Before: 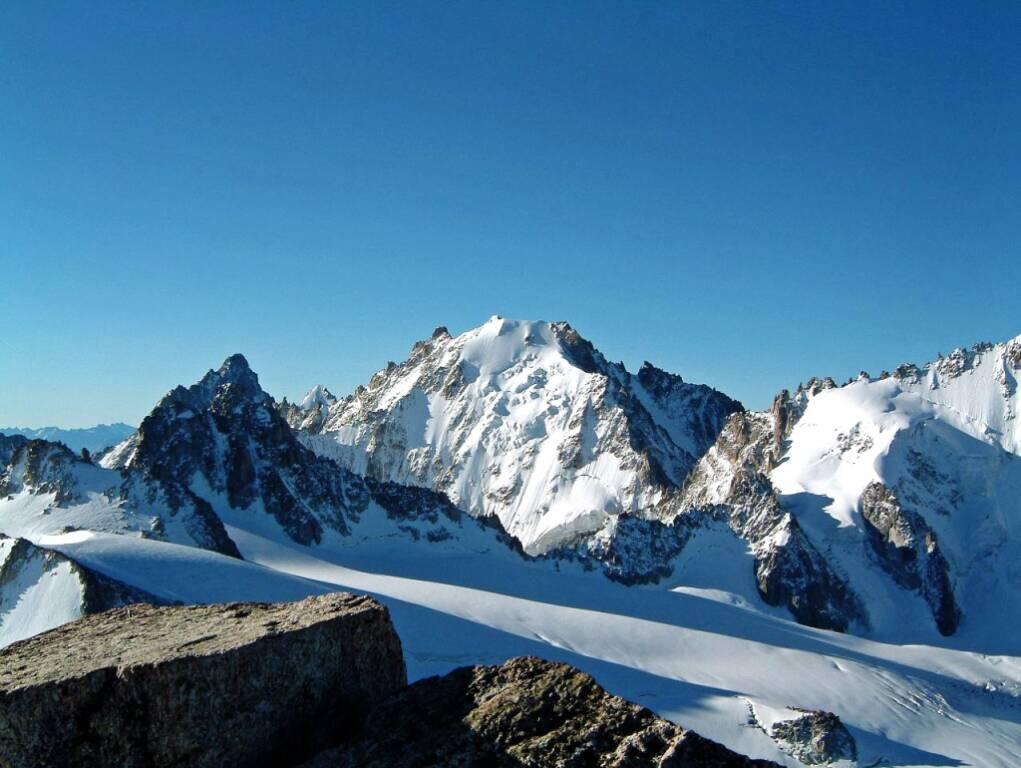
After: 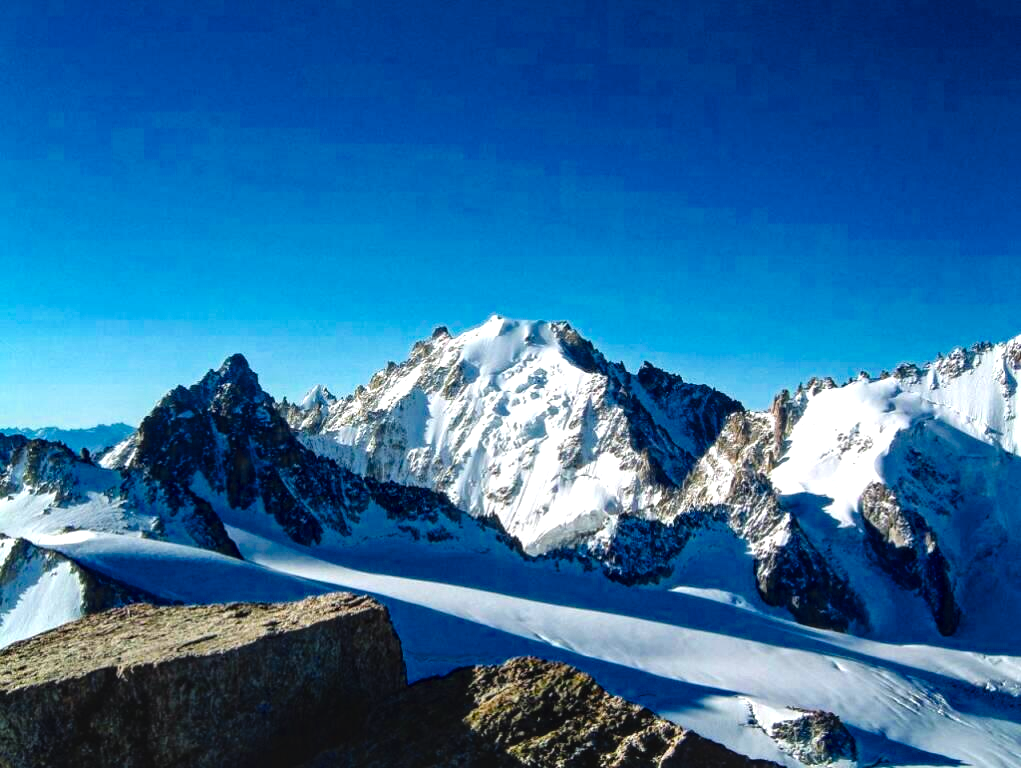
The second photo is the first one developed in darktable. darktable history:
exposure: black level correction -0.003, exposure 0.032 EV, compensate exposure bias true, compensate highlight preservation false
local contrast: on, module defaults
tone equalizer: -8 EV -0.426 EV, -7 EV -0.381 EV, -6 EV -0.316 EV, -5 EV -0.205 EV, -3 EV 0.217 EV, -2 EV 0.326 EV, -1 EV 0.368 EV, +0 EV 0.397 EV
color balance rgb: perceptual saturation grading › global saturation 30.835%, global vibrance 15.898%, saturation formula JzAzBz (2021)
